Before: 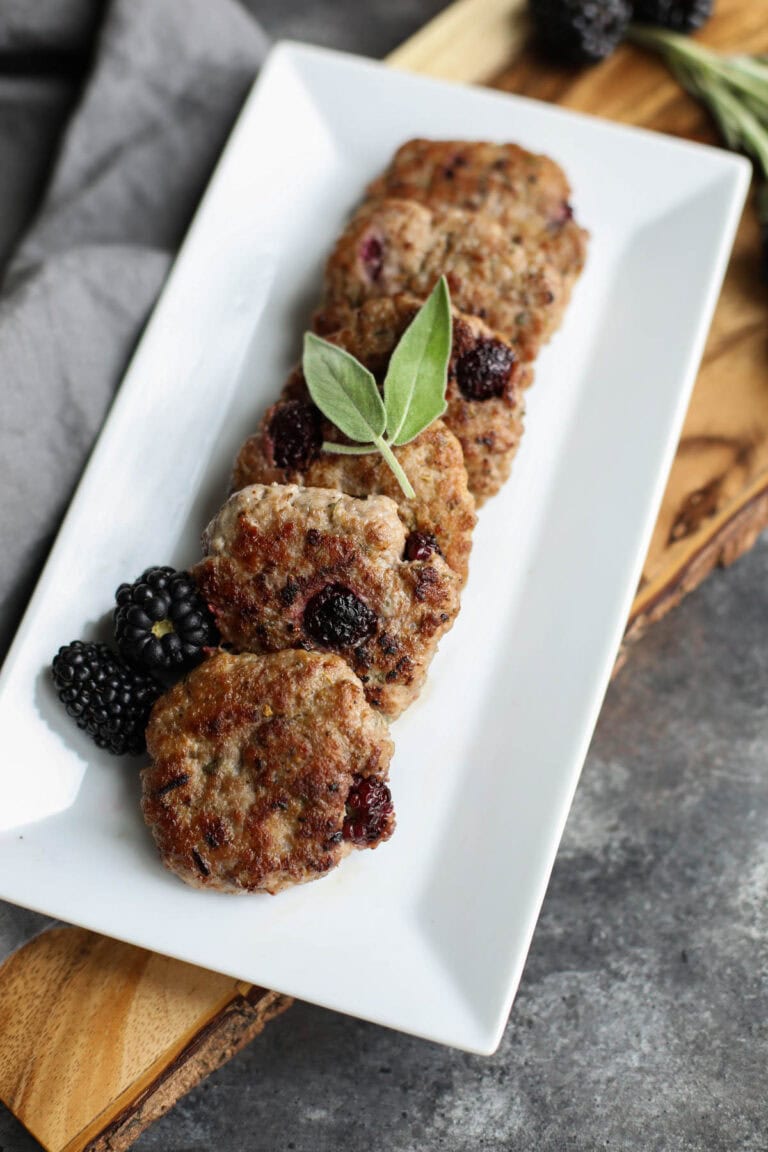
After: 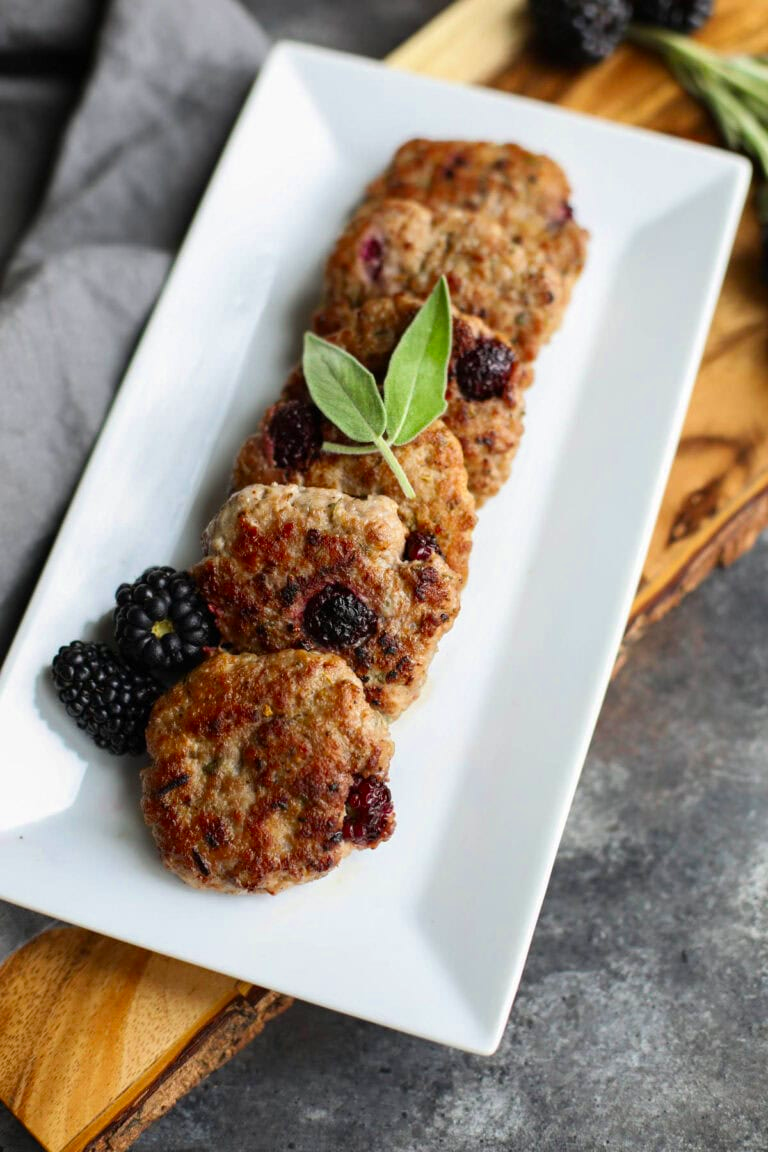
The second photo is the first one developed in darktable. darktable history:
color zones: curves: ch0 [(0, 0.613) (0.01, 0.613) (0.245, 0.448) (0.498, 0.529) (0.642, 0.665) (0.879, 0.777) (0.99, 0.613)]; ch1 [(0, 0) (0.143, 0) (0.286, 0) (0.429, 0) (0.571, 0) (0.714, 0) (0.857, 0)], mix -131.09%
contrast brightness saturation: contrast 0.05
